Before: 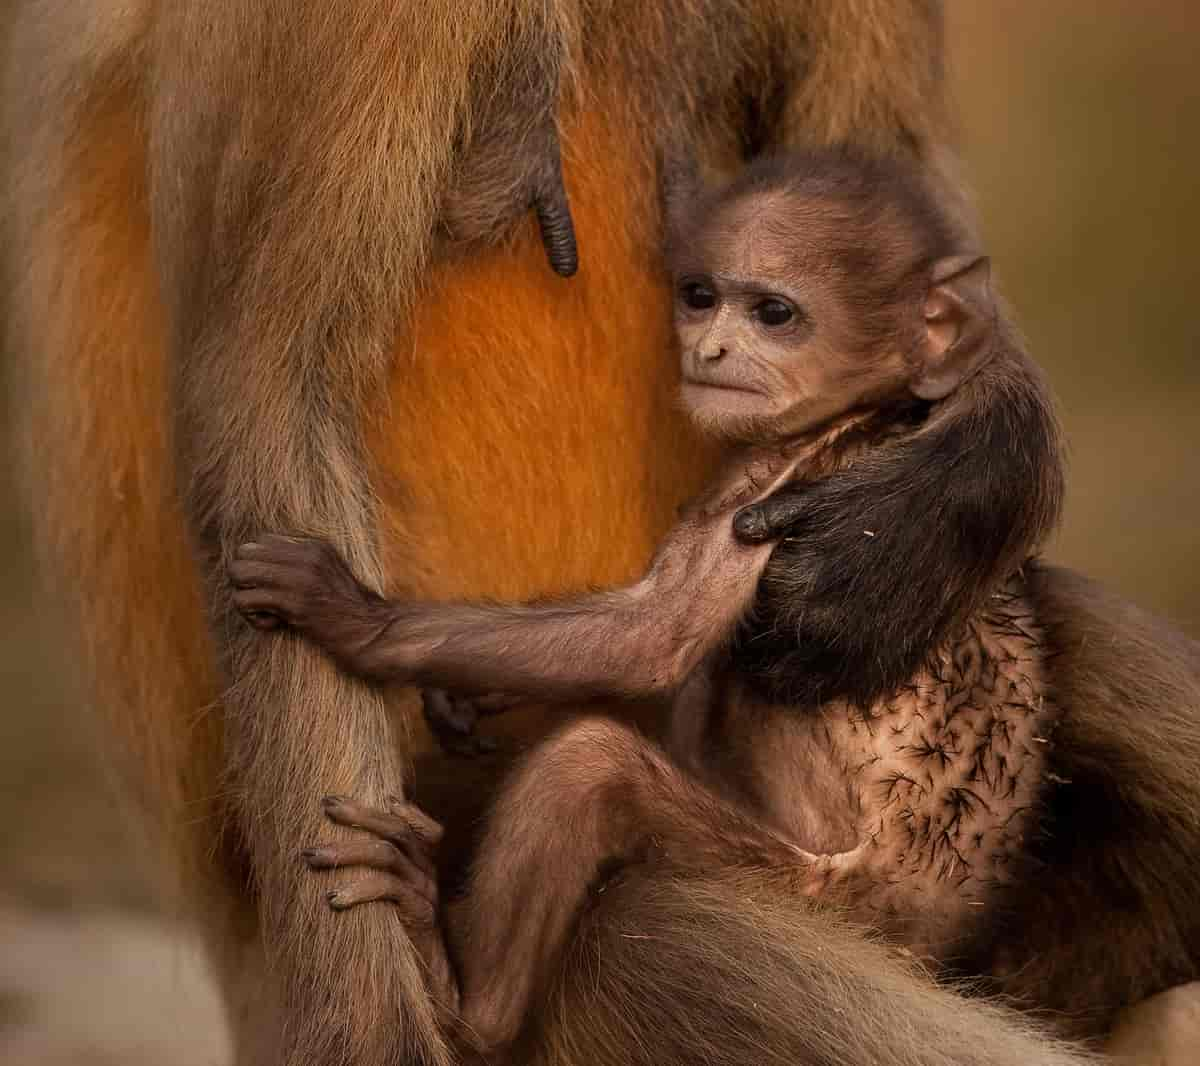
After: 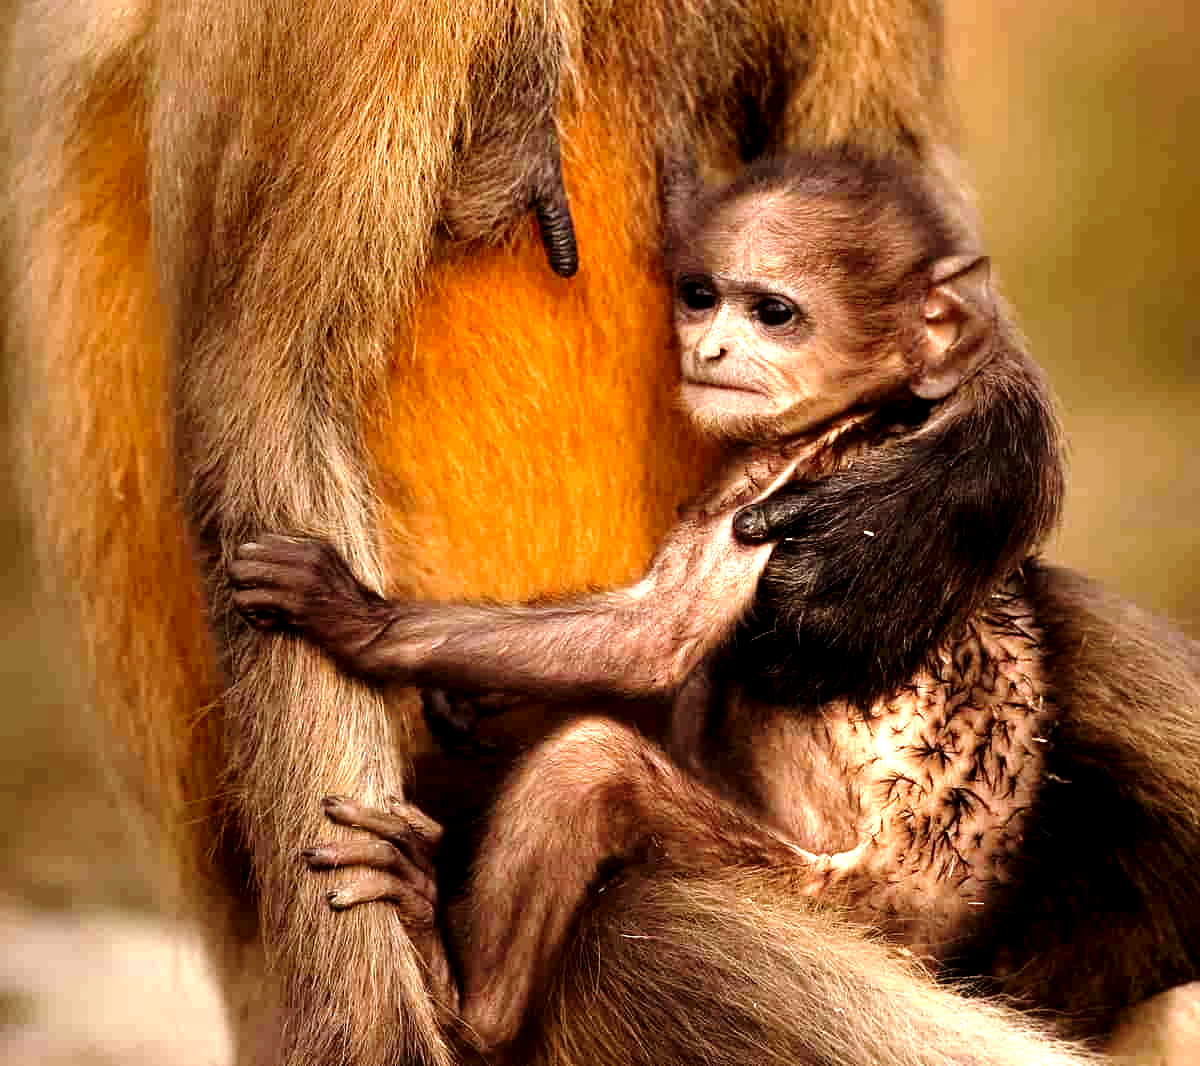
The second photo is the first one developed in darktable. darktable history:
base curve: curves: ch0 [(0, 0) (0.026, 0.03) (0.109, 0.232) (0.351, 0.748) (0.669, 0.968) (1, 1)], preserve colors none
local contrast: highlights 198%, shadows 129%, detail 139%, midtone range 0.255
